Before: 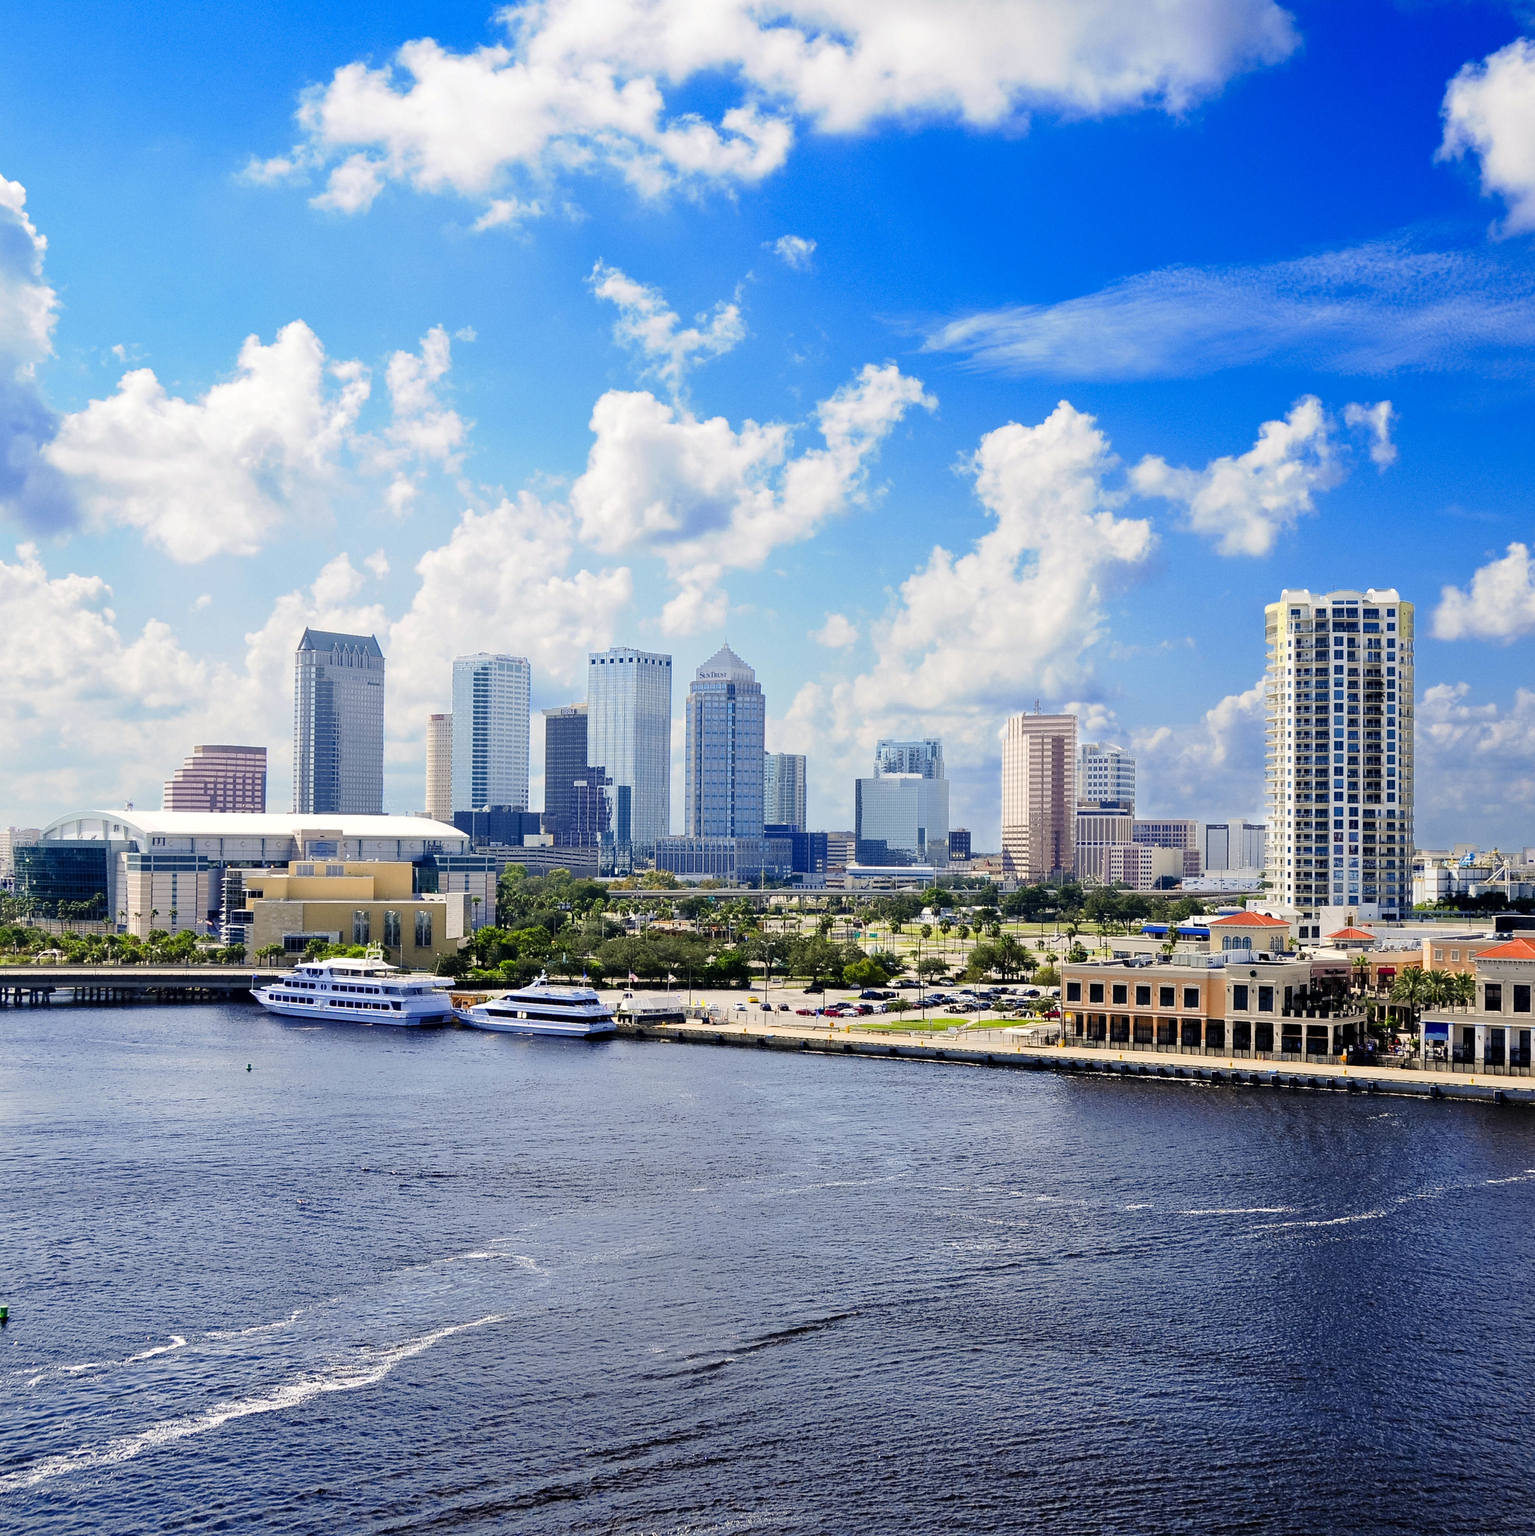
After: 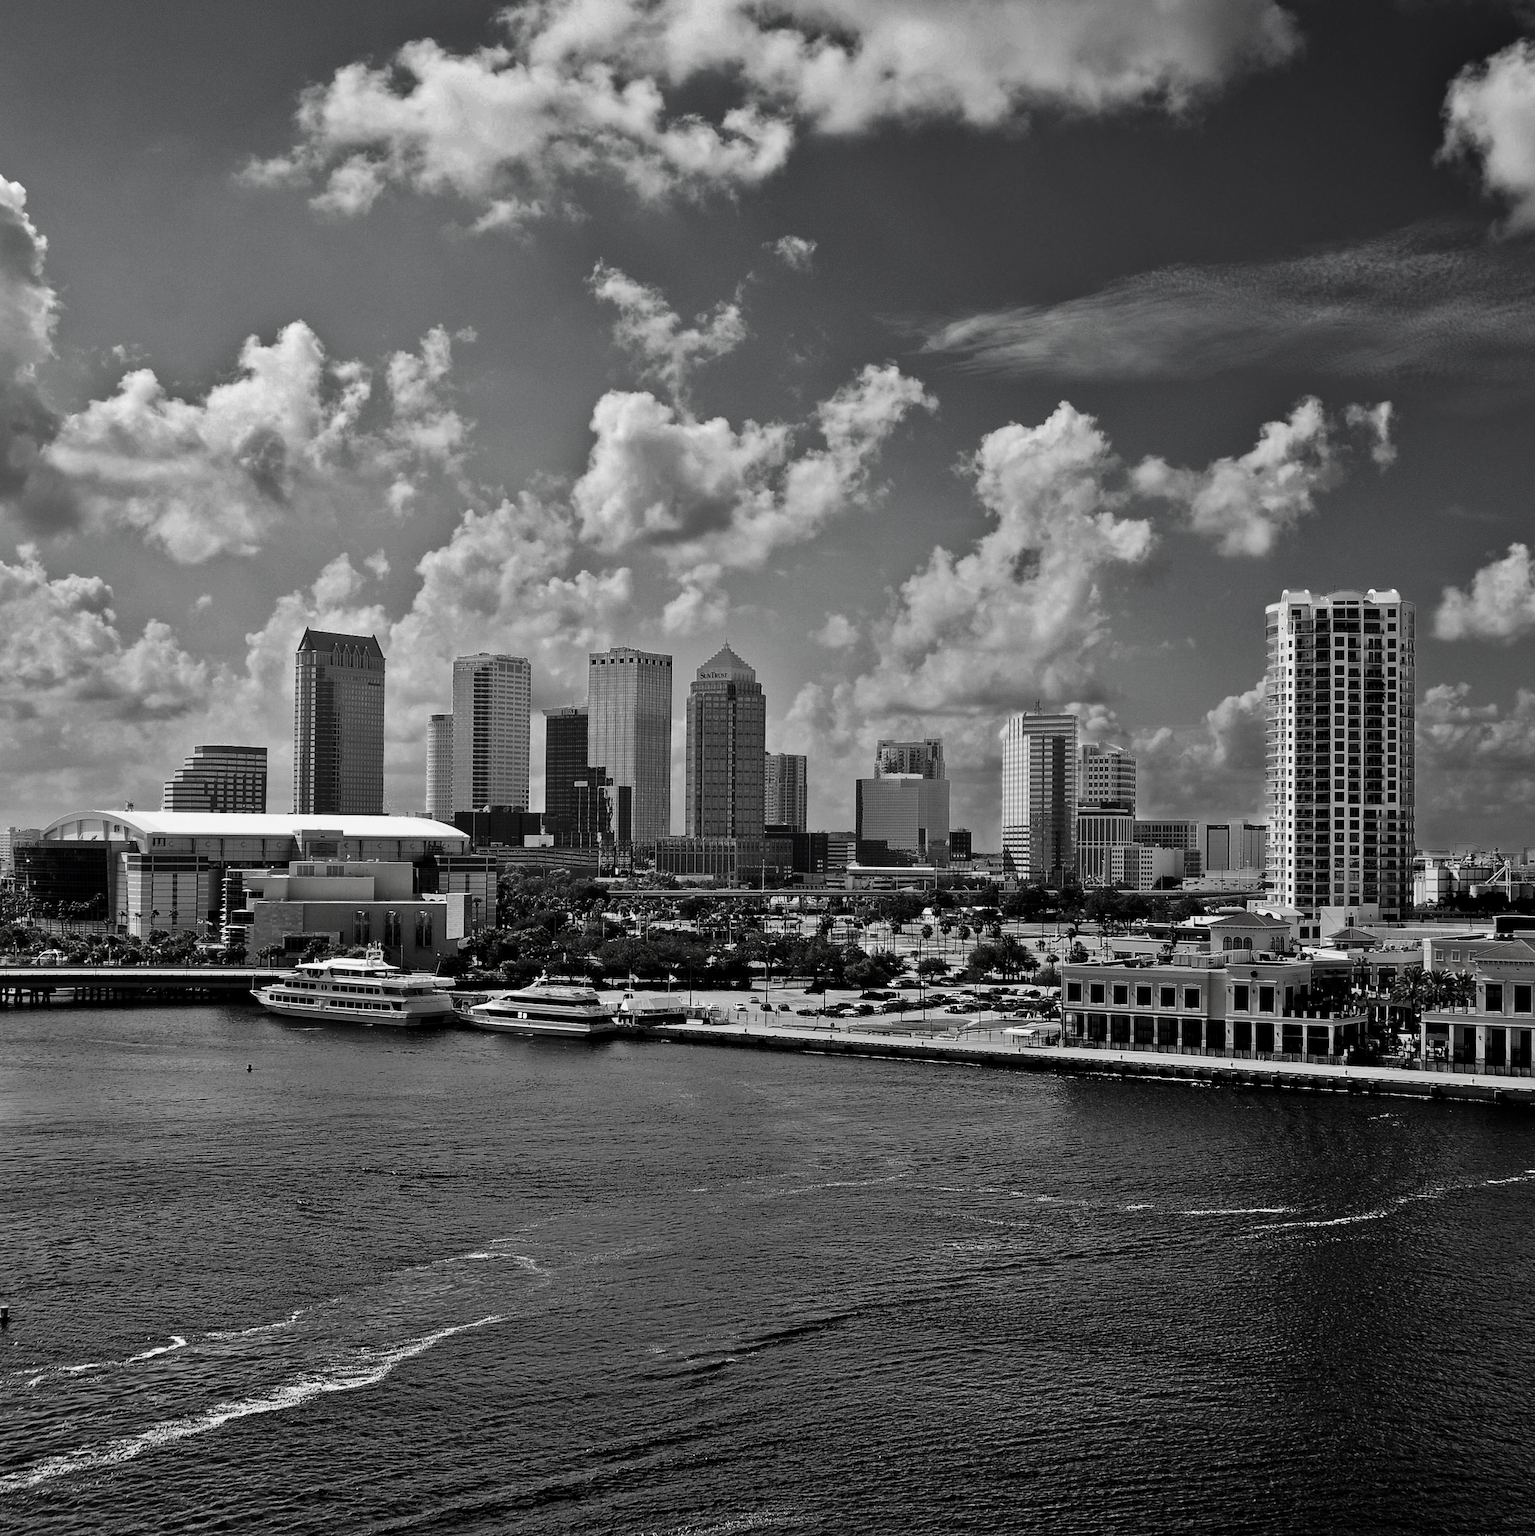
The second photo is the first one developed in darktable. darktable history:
levels: mode automatic
contrast brightness saturation: contrast -0.027, brightness -0.575, saturation -0.984
shadows and highlights: white point adjustment -3.52, highlights -63.49, soften with gaussian
